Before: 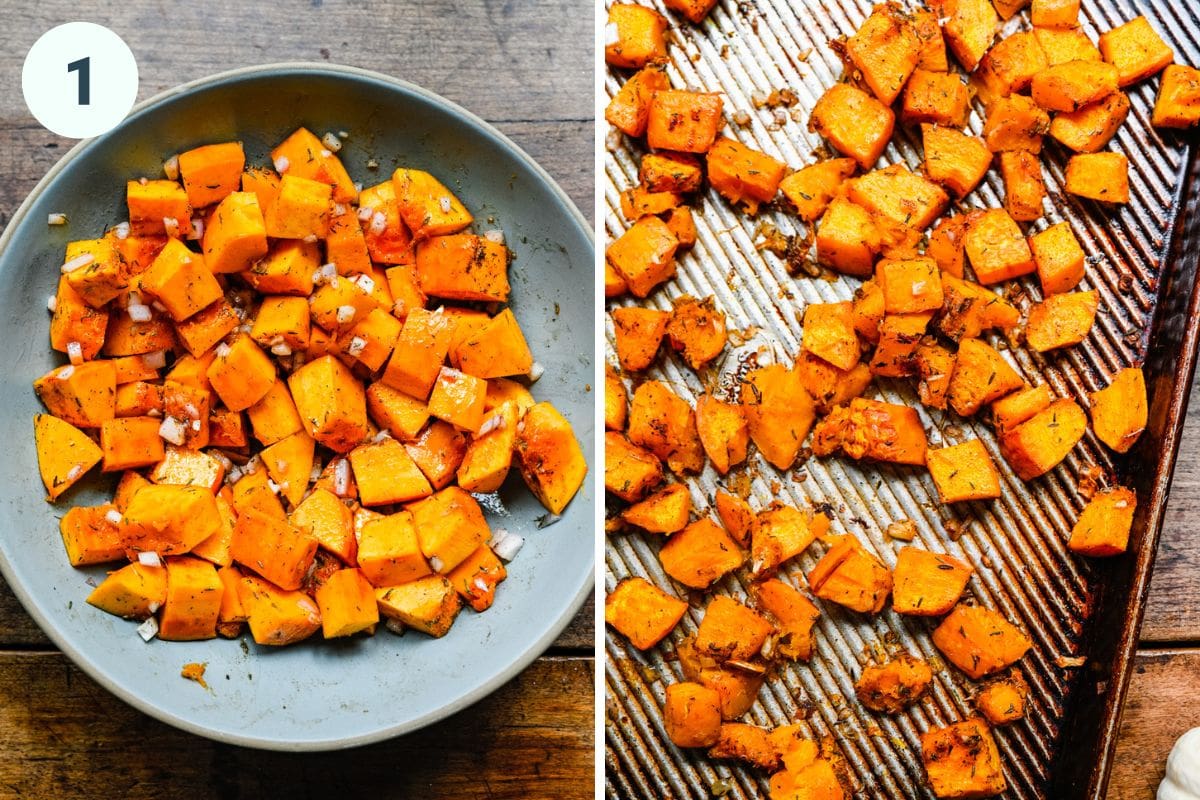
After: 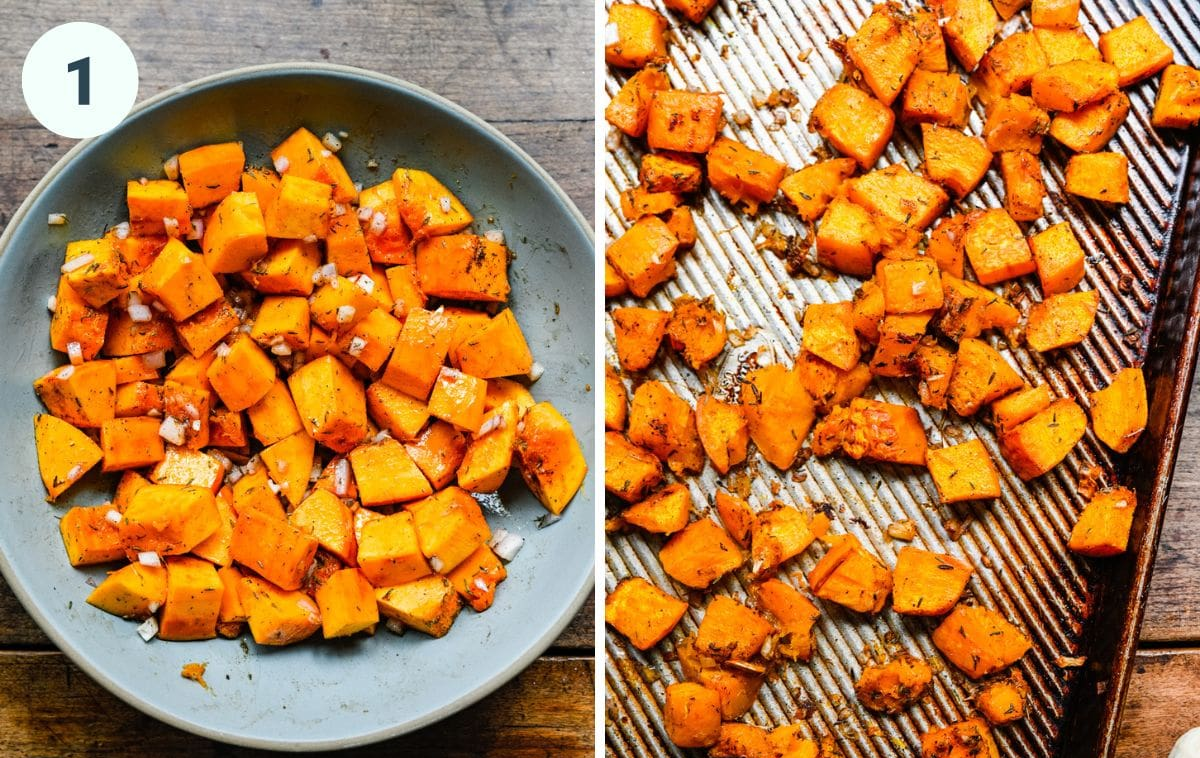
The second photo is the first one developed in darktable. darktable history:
crop and rotate: top 0.009%, bottom 5.229%
